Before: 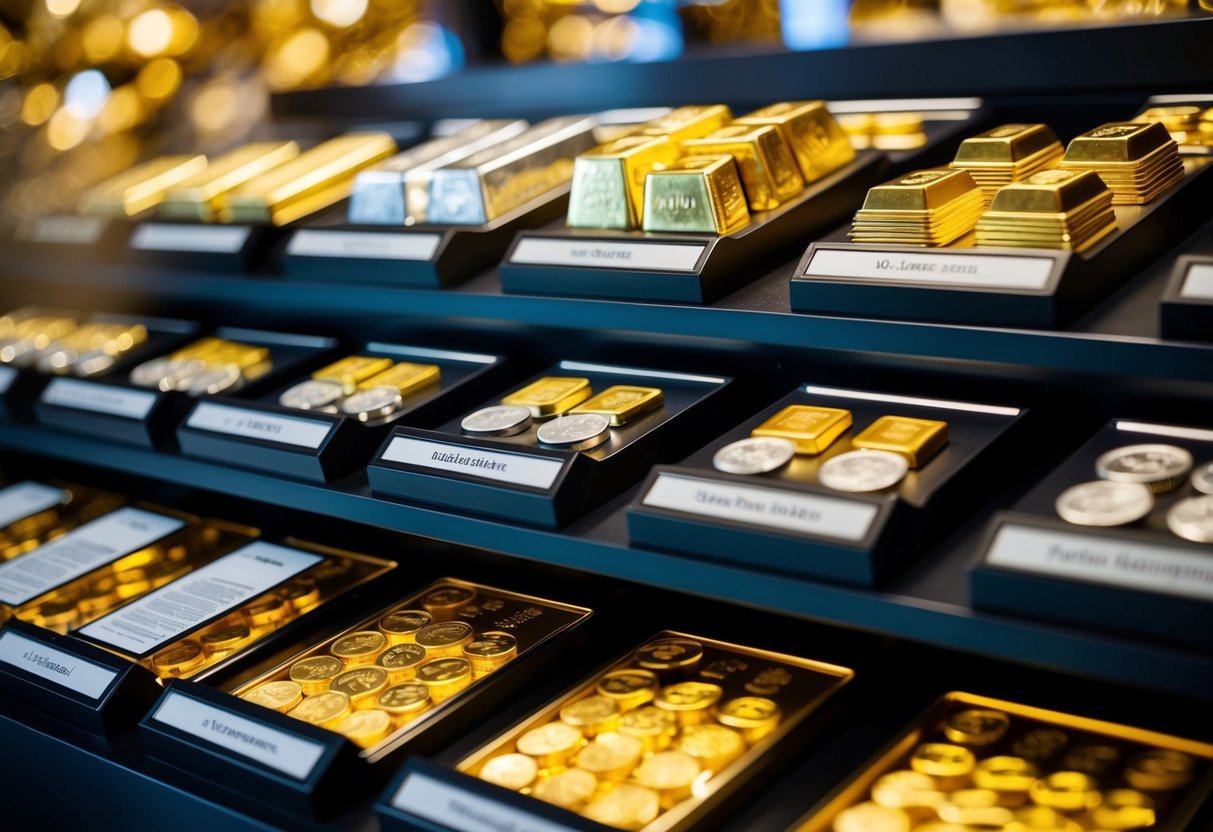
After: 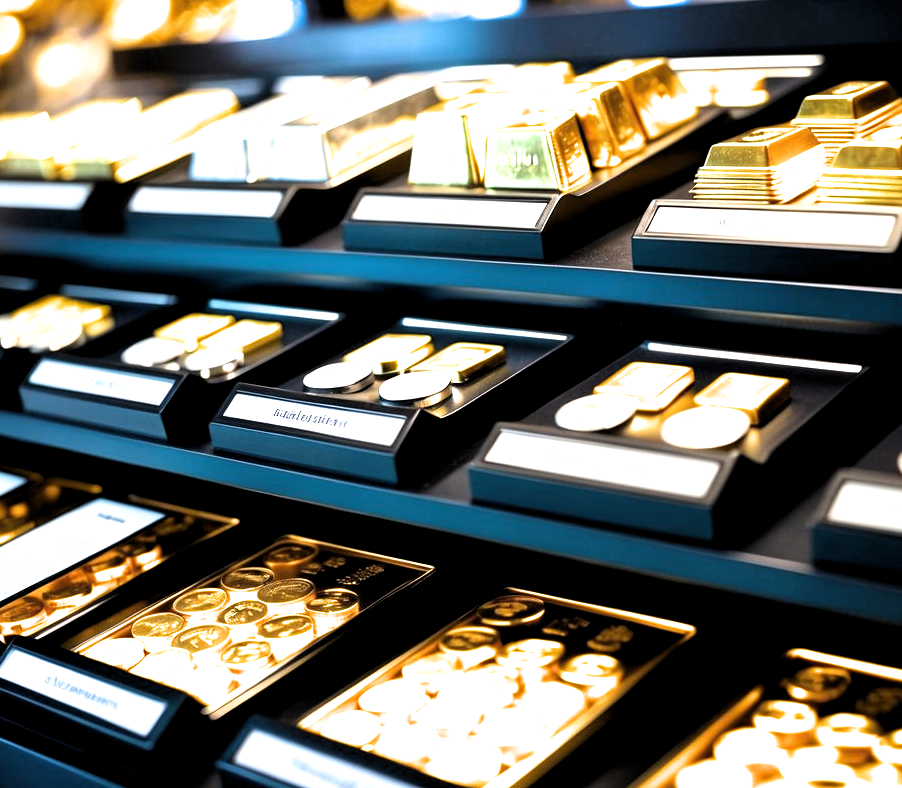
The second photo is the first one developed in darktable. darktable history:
exposure: black level correction 0, exposure 1.098 EV, compensate exposure bias true, compensate highlight preservation false
filmic rgb: black relative exposure -8.73 EV, white relative exposure 2.7 EV, threshold 6 EV, target black luminance 0%, hardness 6.27, latitude 77.31%, contrast 1.327, shadows ↔ highlights balance -0.309%, color science v4 (2020), enable highlight reconstruction true
levels: levels [0.016, 0.492, 0.969]
crop and rotate: left 13.027%, top 5.243%, right 12.563%
